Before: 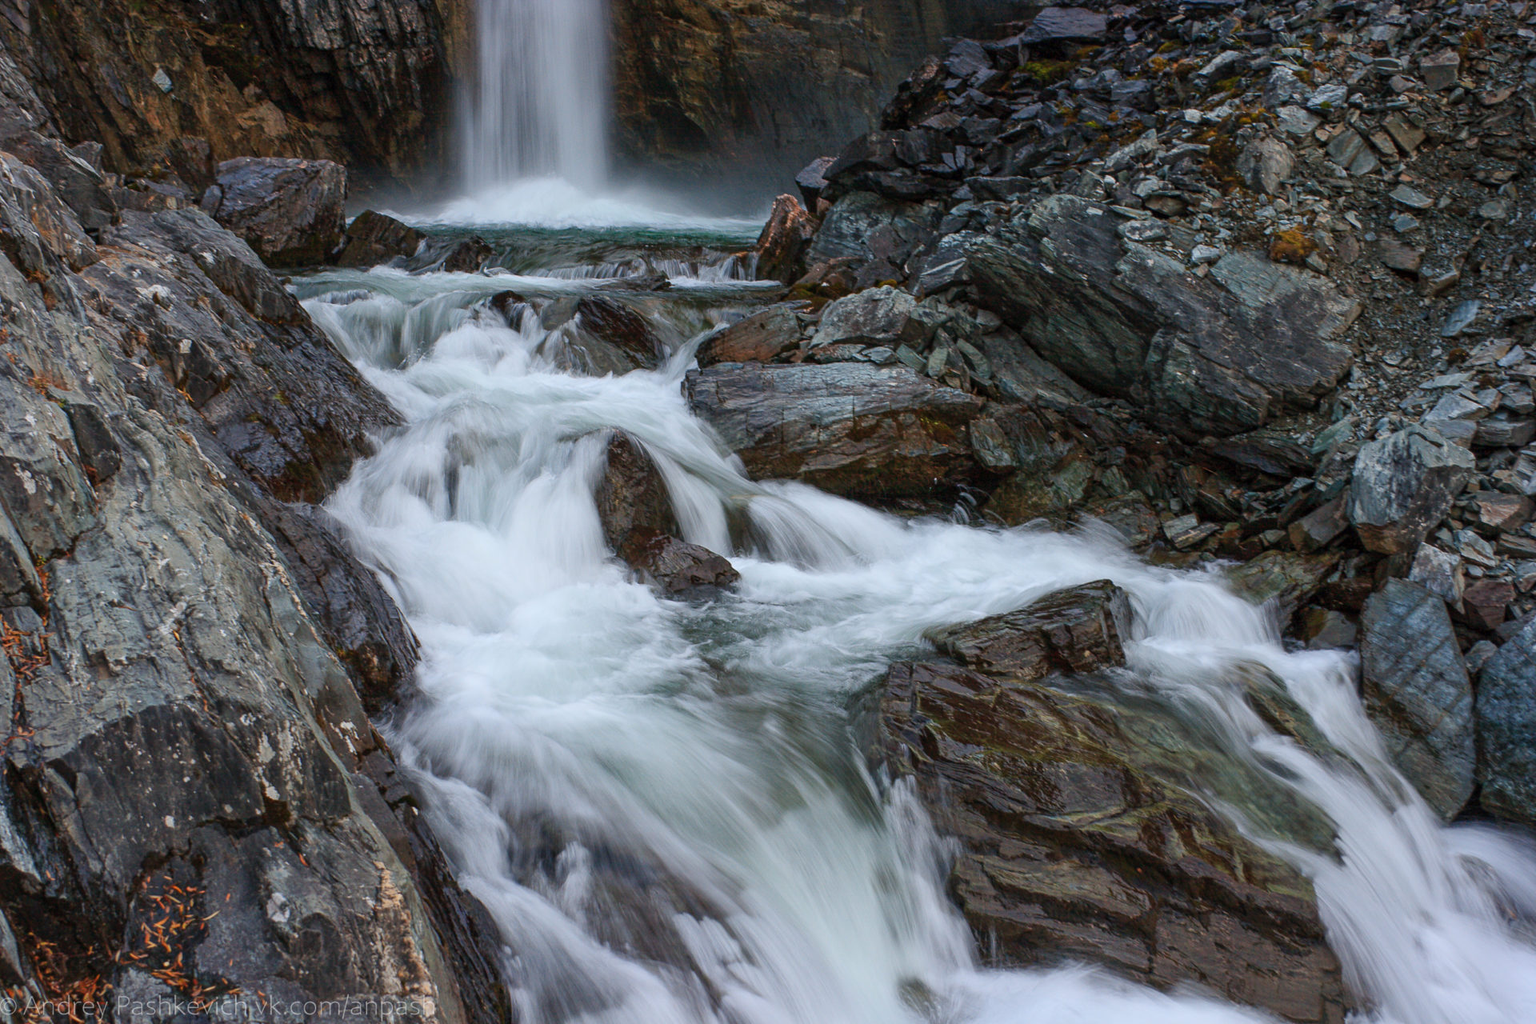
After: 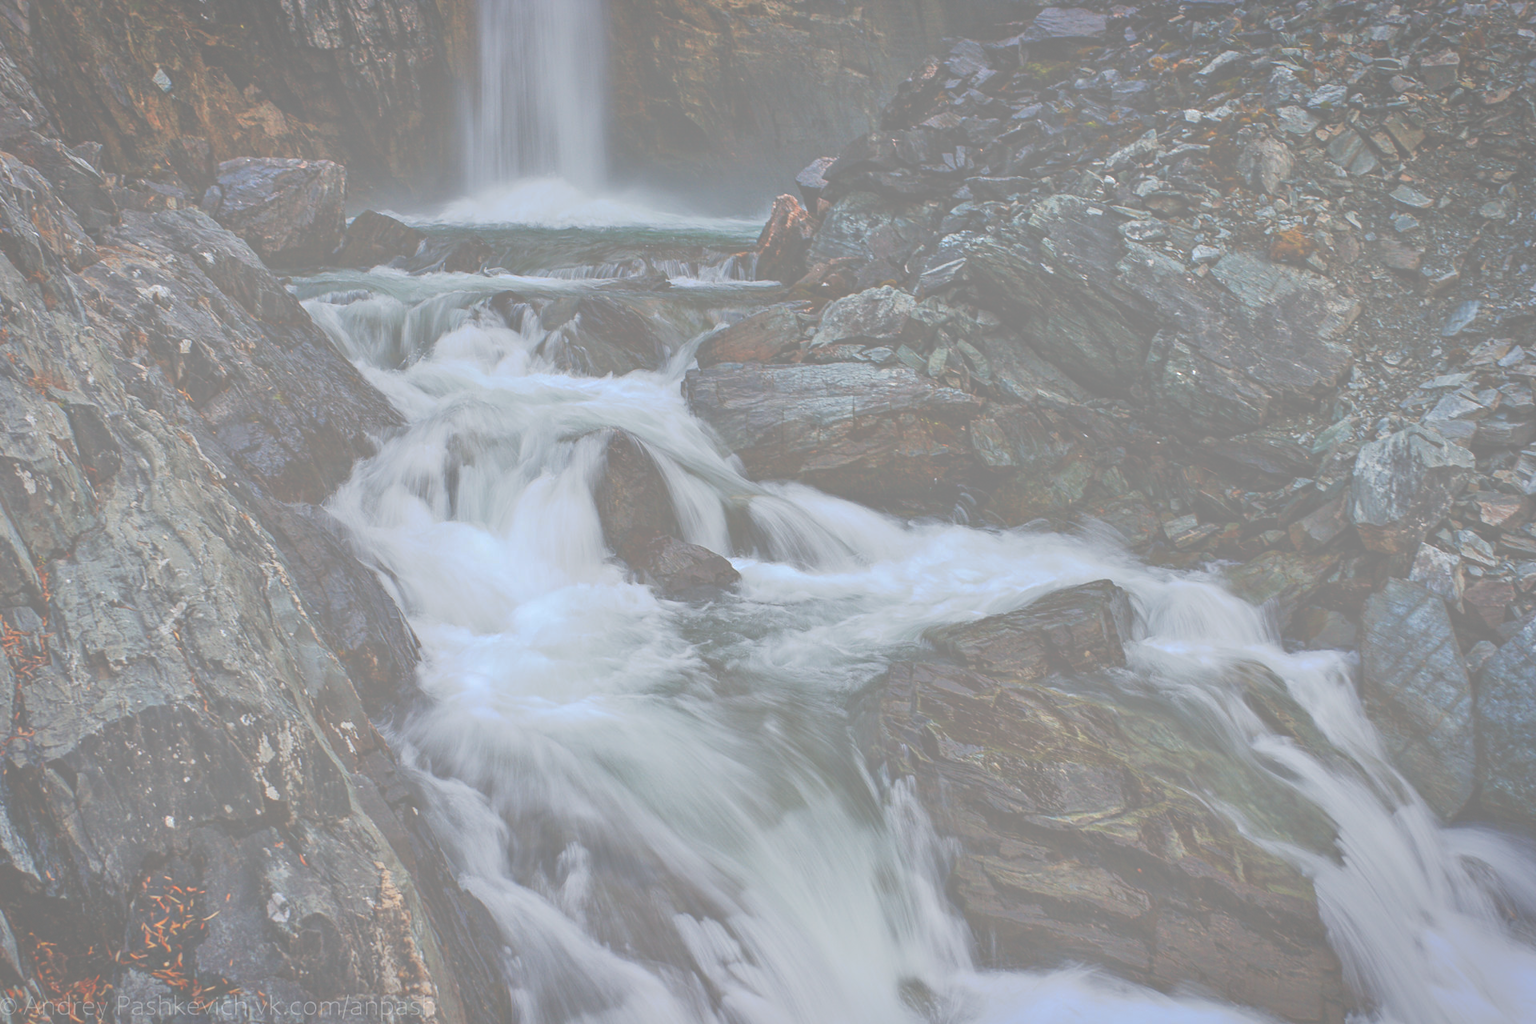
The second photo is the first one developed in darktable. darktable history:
tone curve: curves: ch0 [(0, 0) (0.003, 0.453) (0.011, 0.457) (0.025, 0.457) (0.044, 0.463) (0.069, 0.464) (0.1, 0.471) (0.136, 0.475) (0.177, 0.481) (0.224, 0.486) (0.277, 0.496) (0.335, 0.515) (0.399, 0.544) (0.468, 0.577) (0.543, 0.621) (0.623, 0.67) (0.709, 0.73) (0.801, 0.788) (0.898, 0.848) (1, 1)], preserve colors none
vignetting: brightness -0.246, saturation 0.146, automatic ratio true, dithering 8-bit output
exposure: black level correction -0.04, exposure 0.065 EV, compensate highlight preservation false
tone equalizer: -7 EV 0.162 EV, -6 EV 0.572 EV, -5 EV 1.13 EV, -4 EV 1.29 EV, -3 EV 1.15 EV, -2 EV 0.6 EV, -1 EV 0.148 EV
